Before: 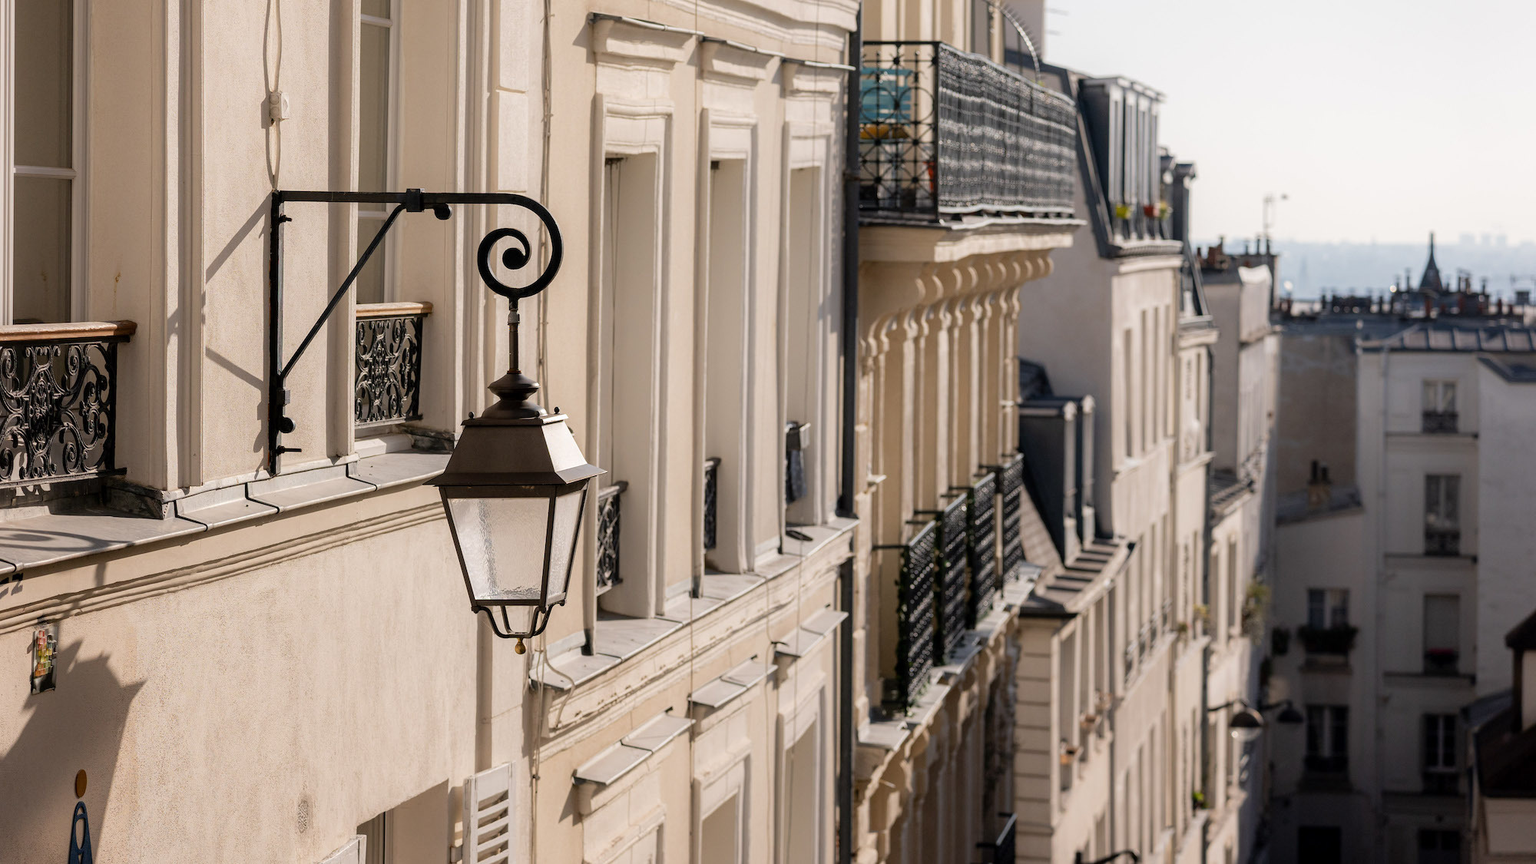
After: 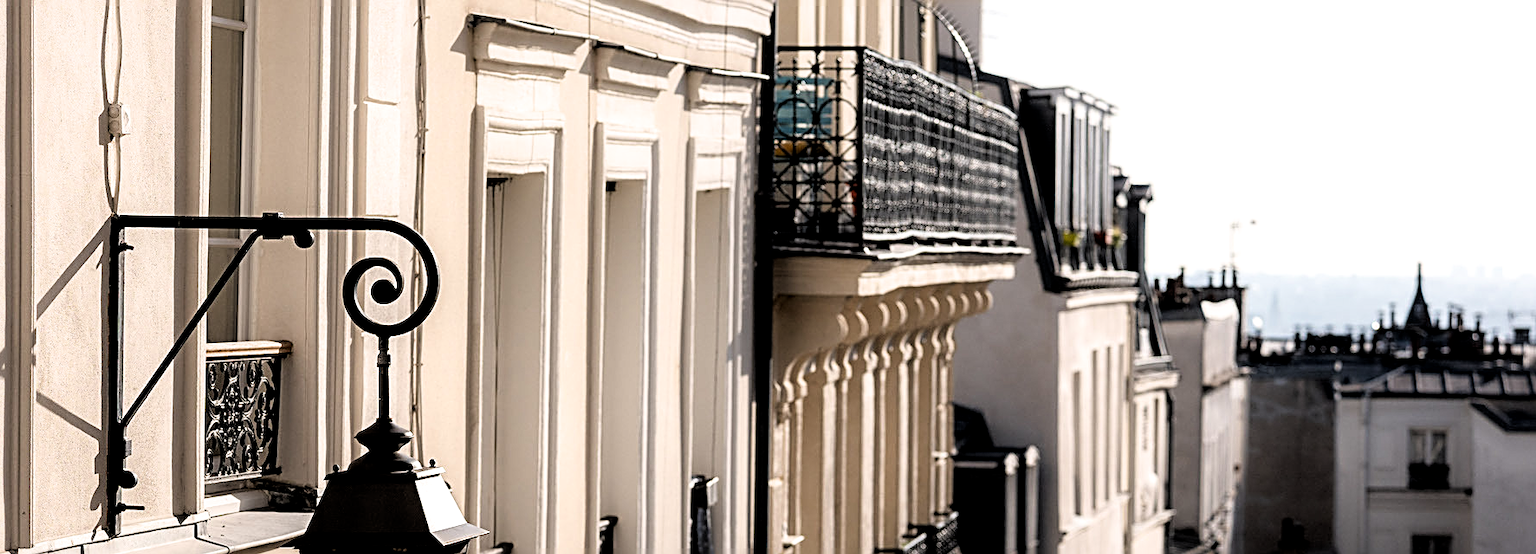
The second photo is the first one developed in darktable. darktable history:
filmic rgb: black relative exposure -3.61 EV, white relative exposure 2.14 EV, hardness 3.62
sharpen: radius 2.53, amount 0.624
local contrast: mode bilateral grid, contrast 19, coarseness 50, detail 119%, midtone range 0.2
crop and rotate: left 11.327%, bottom 43.097%
color zones: curves: ch0 [(0, 0.5) (0.143, 0.5) (0.286, 0.5) (0.429, 0.5) (0.571, 0.5) (0.714, 0.476) (0.857, 0.5) (1, 0.5)]; ch2 [(0, 0.5) (0.143, 0.5) (0.286, 0.5) (0.429, 0.5) (0.571, 0.5) (0.714, 0.487) (0.857, 0.5) (1, 0.5)]
